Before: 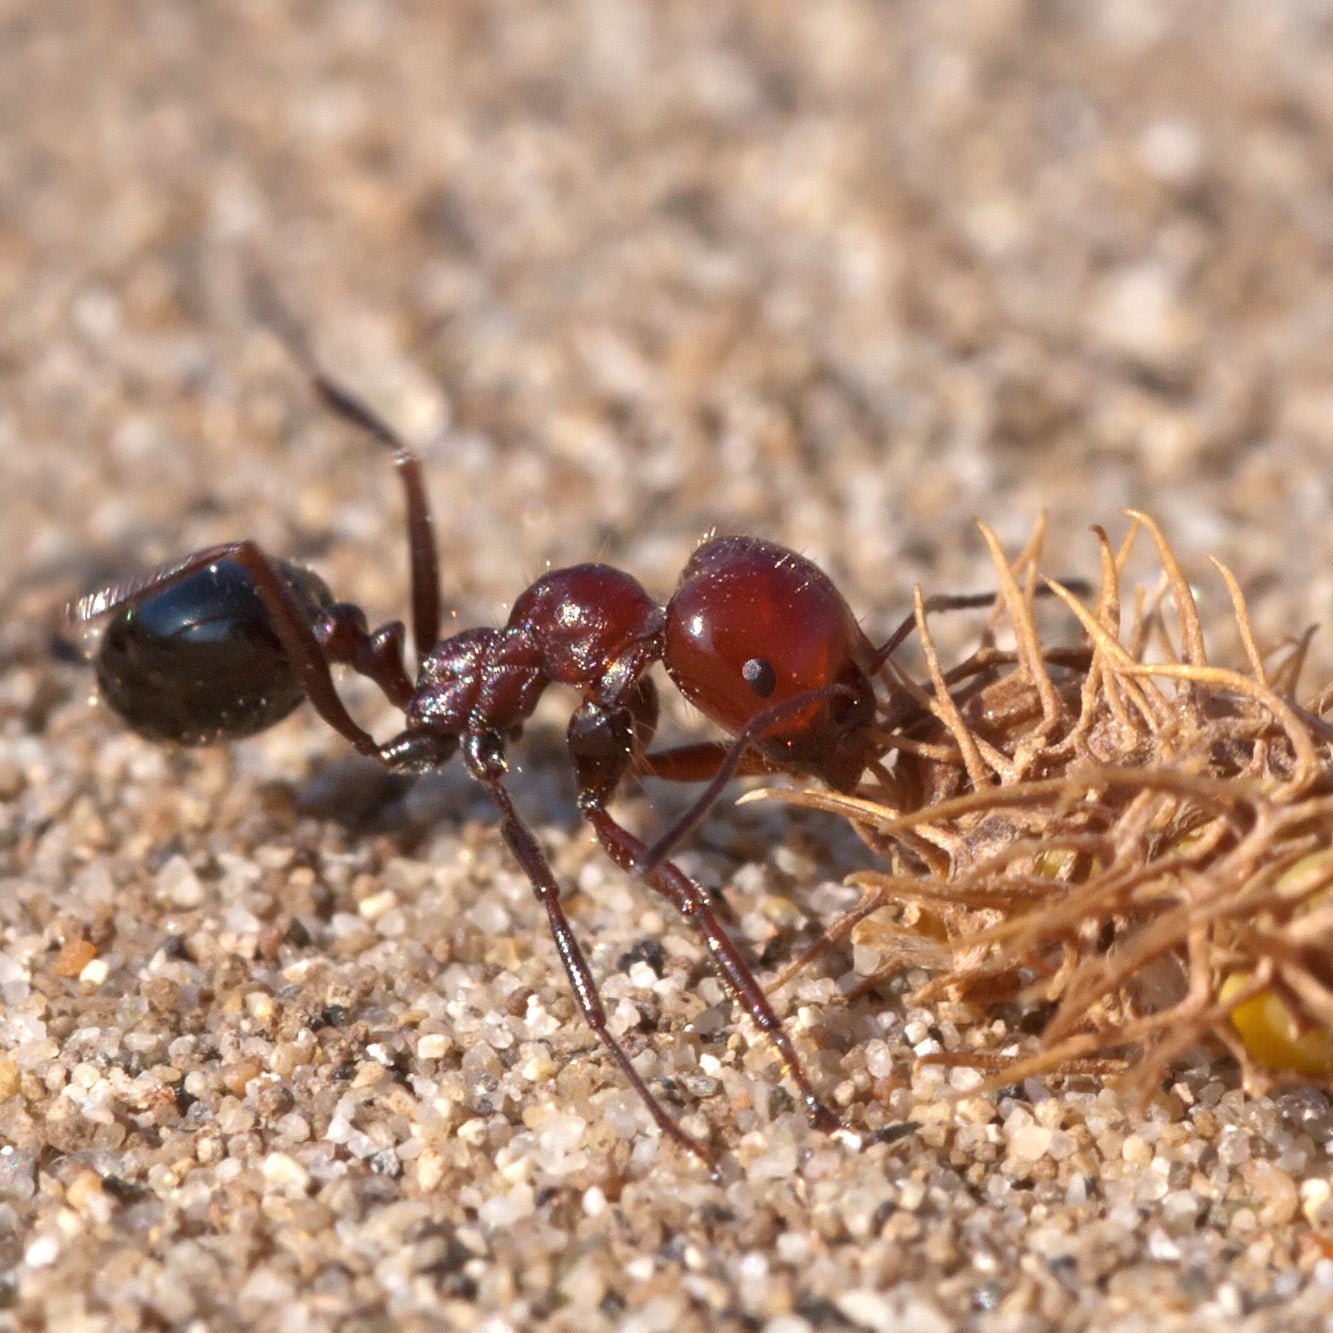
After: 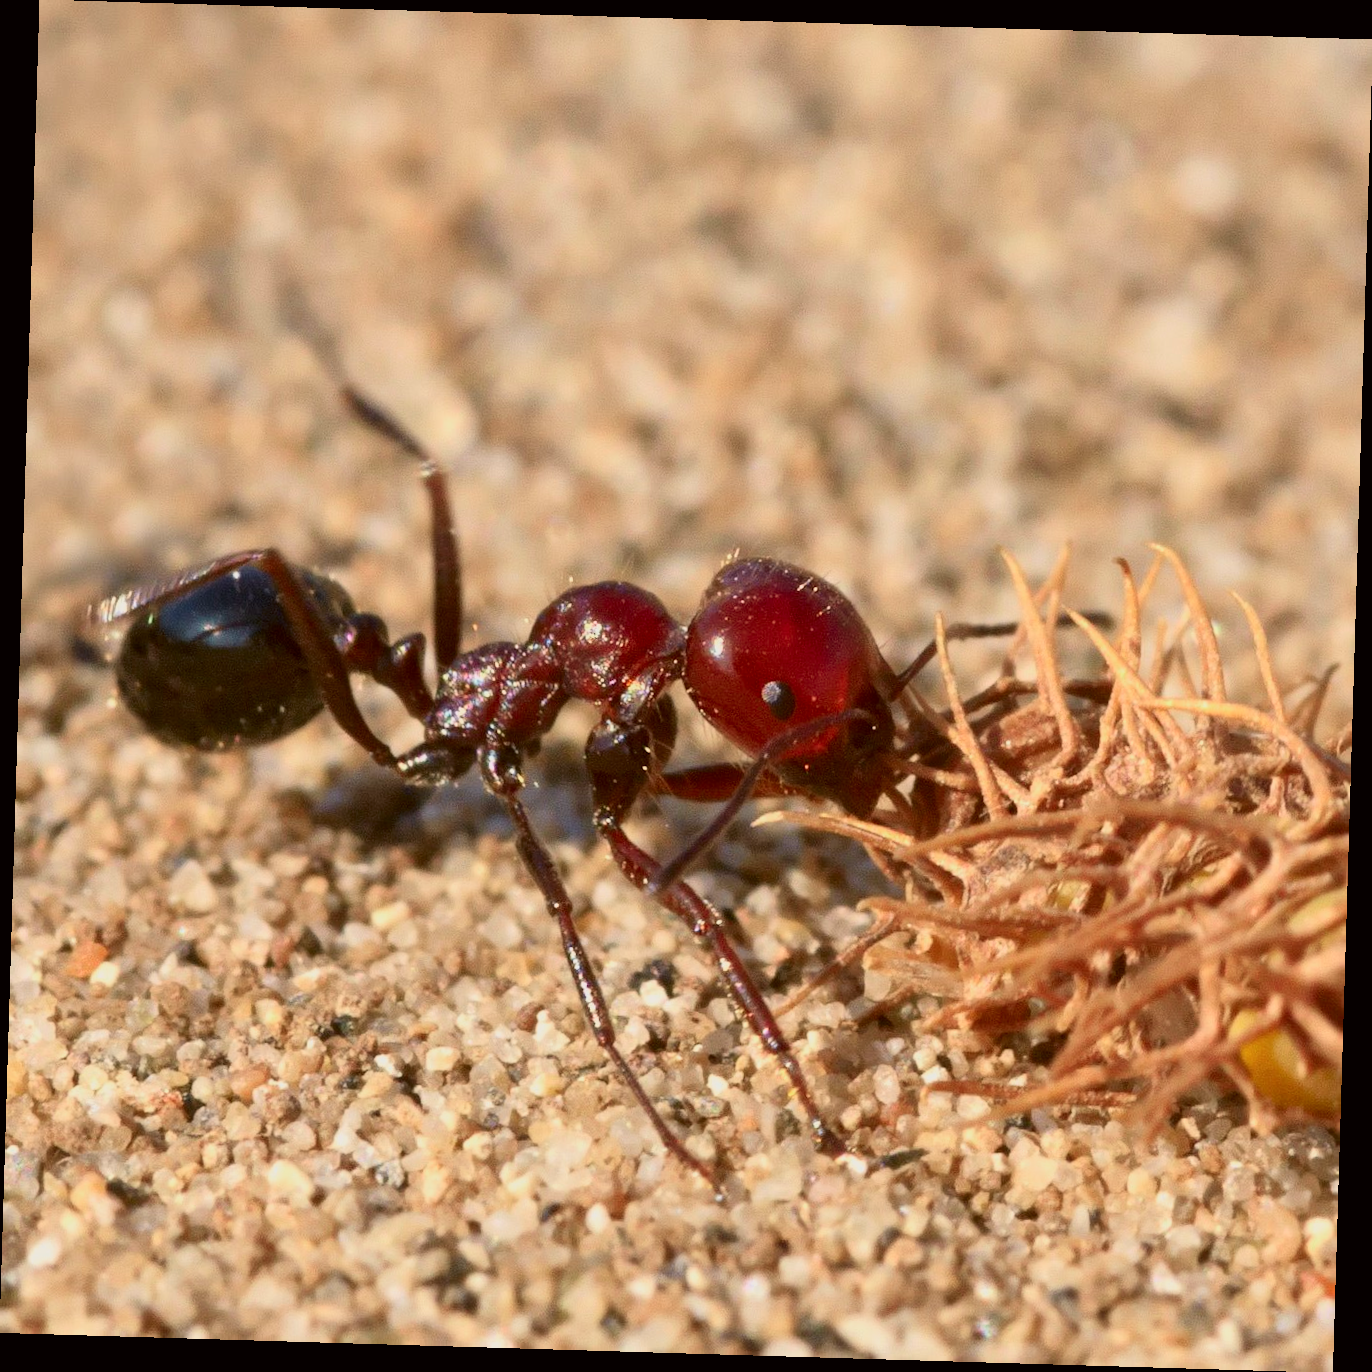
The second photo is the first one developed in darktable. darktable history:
tone equalizer: on, module defaults
rotate and perspective: rotation 1.72°, automatic cropping off
tone curve: curves: ch0 [(0, 0) (0.091, 0.066) (0.184, 0.16) (0.491, 0.519) (0.748, 0.765) (1, 0.919)]; ch1 [(0, 0) (0.179, 0.173) (0.322, 0.32) (0.424, 0.424) (0.502, 0.504) (0.56, 0.575) (0.631, 0.675) (0.777, 0.806) (1, 1)]; ch2 [(0, 0) (0.434, 0.447) (0.485, 0.495) (0.524, 0.563) (0.676, 0.691) (1, 1)], color space Lab, independent channels, preserve colors none
